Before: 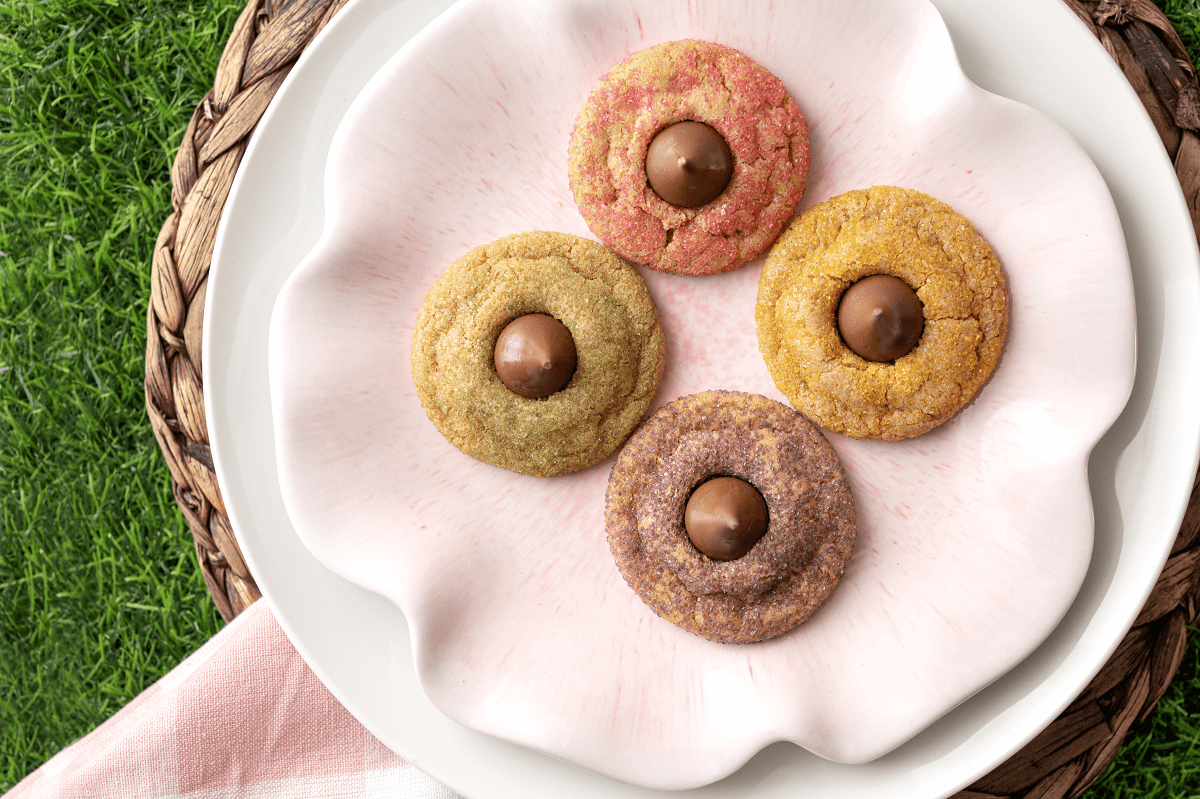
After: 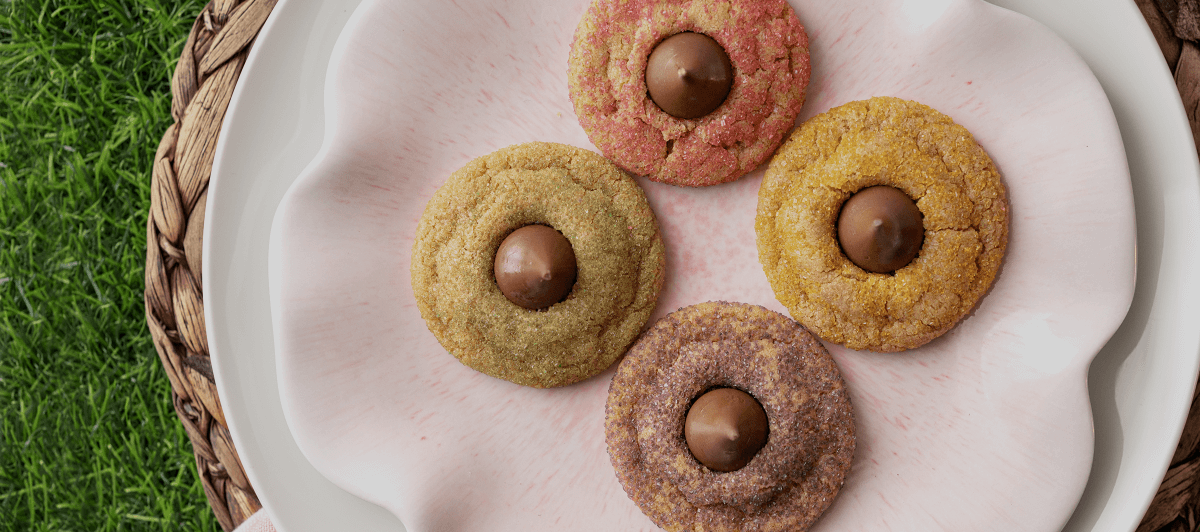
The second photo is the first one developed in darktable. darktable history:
exposure: exposure -0.582 EV, compensate highlight preservation false
crop: top 11.166%, bottom 22.168%
